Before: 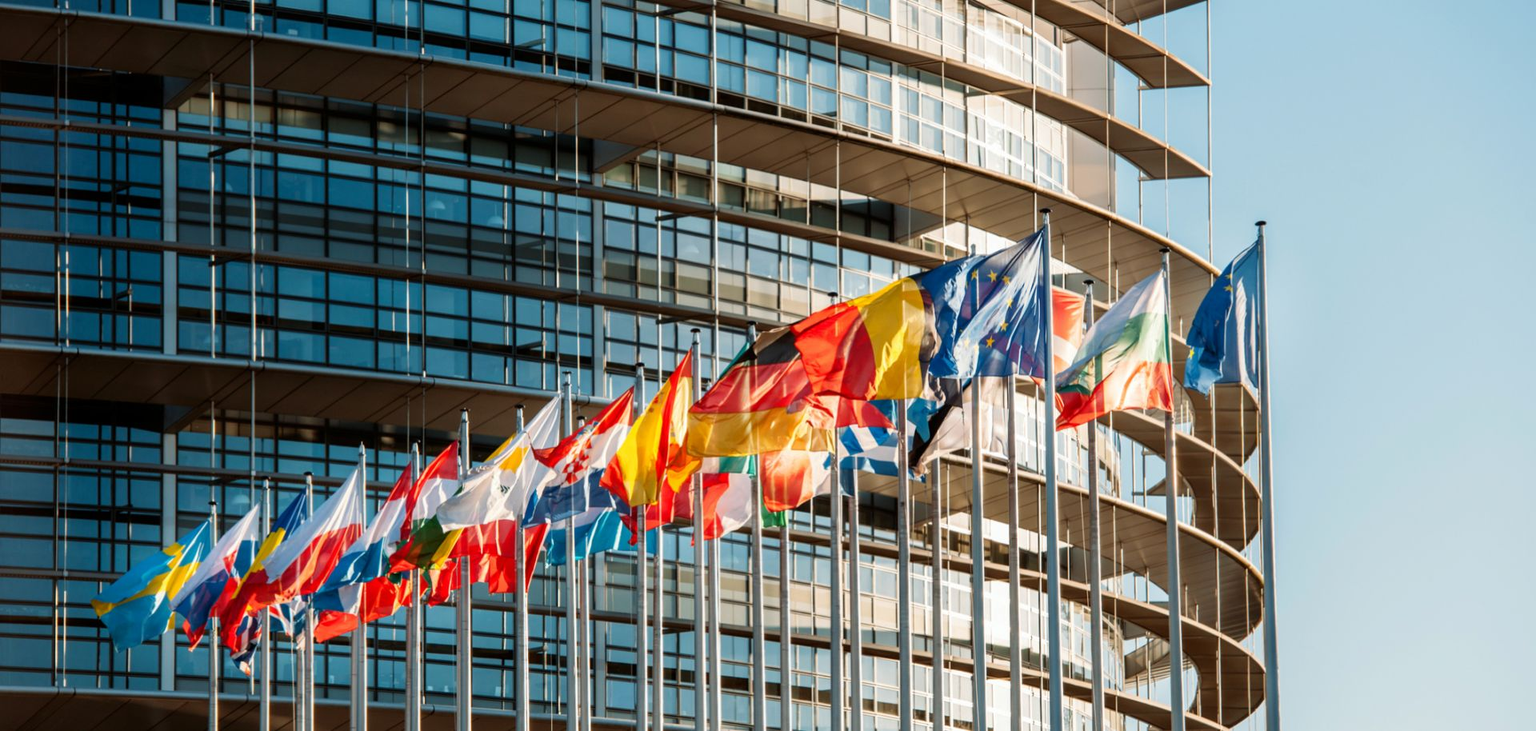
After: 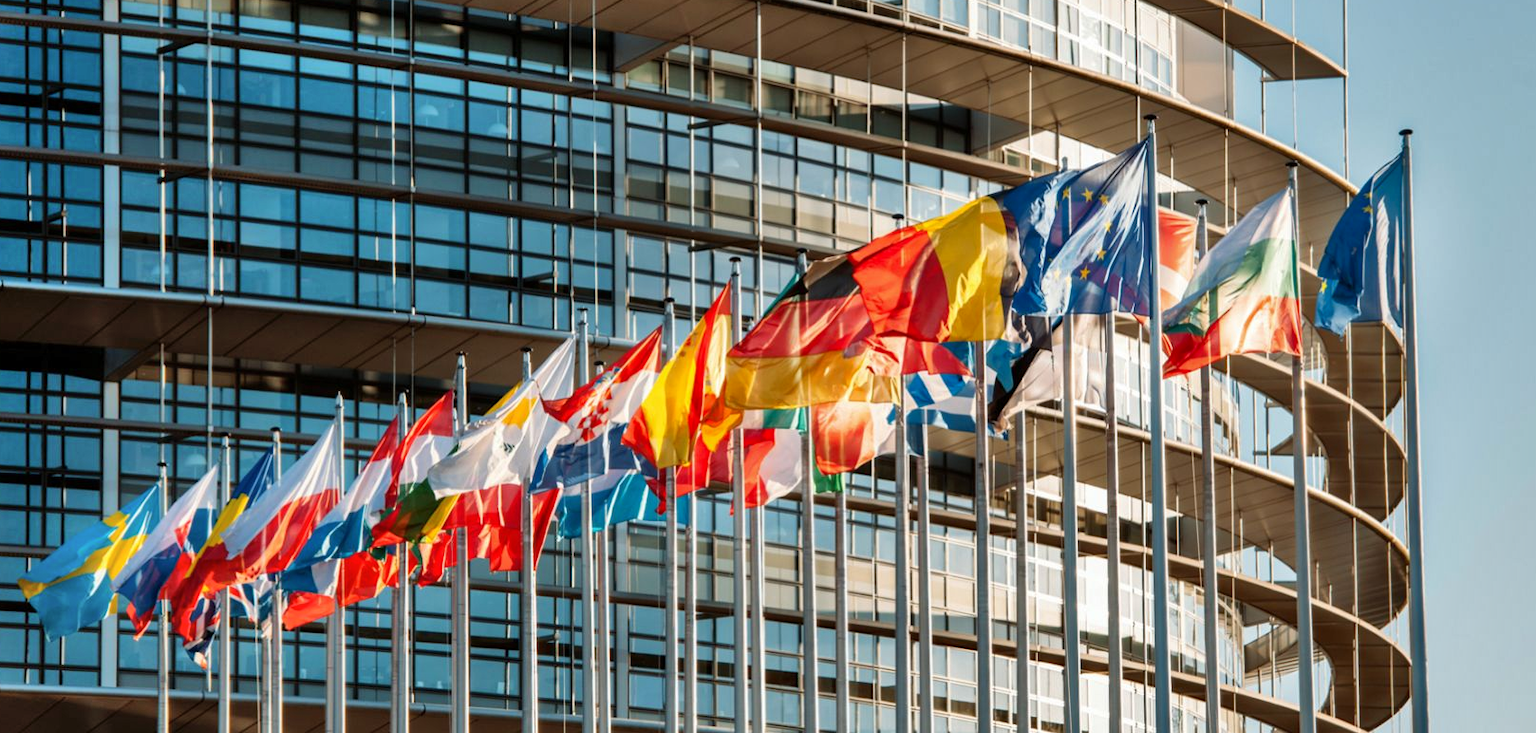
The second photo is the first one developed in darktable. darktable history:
shadows and highlights: shadows 60.47, highlights -60.15, shadows color adjustment 98%, highlights color adjustment 58.85%, soften with gaussian
crop and rotate: left 4.998%, top 15.423%, right 10.697%
